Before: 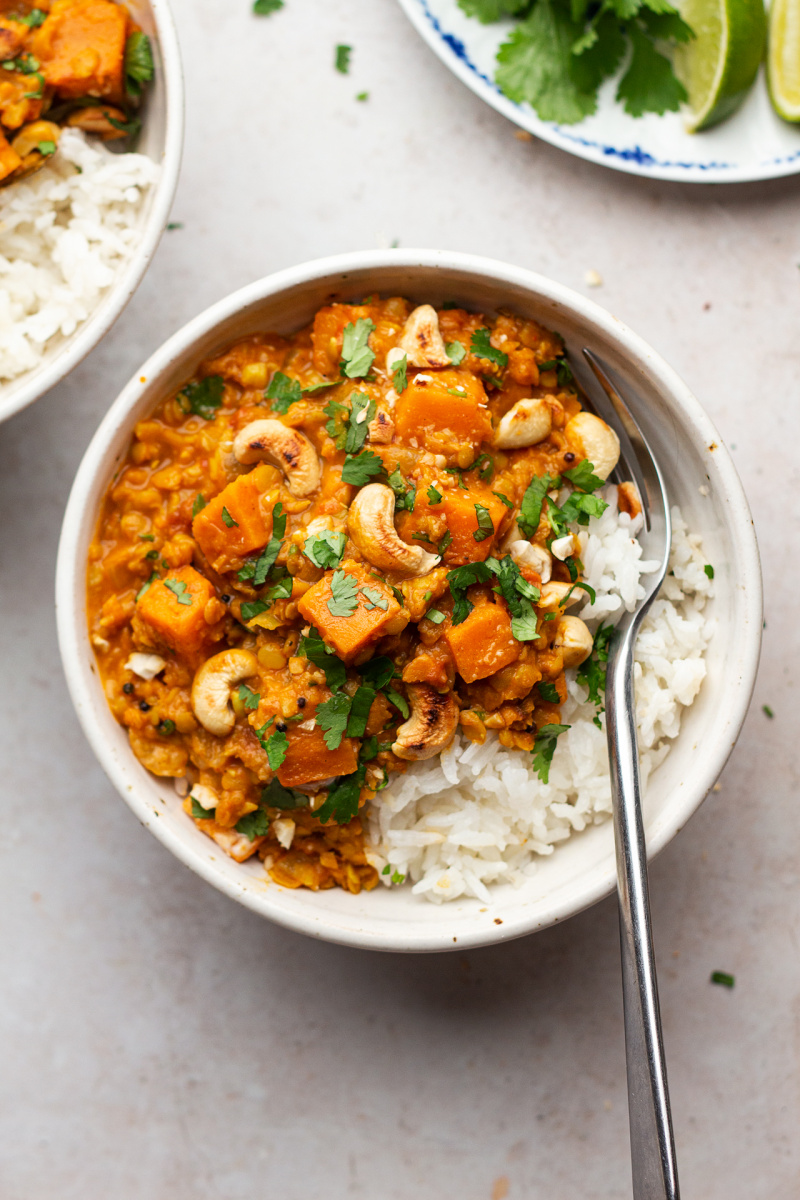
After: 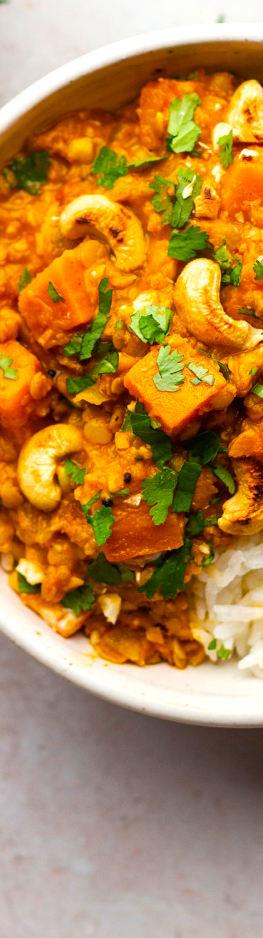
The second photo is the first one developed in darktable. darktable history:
crop and rotate: left 21.768%, top 18.788%, right 45.32%, bottom 2.979%
exposure: exposure 0.201 EV, compensate highlight preservation false
color balance rgb: linear chroma grading › global chroma 19.511%, perceptual saturation grading › global saturation 31.113%
